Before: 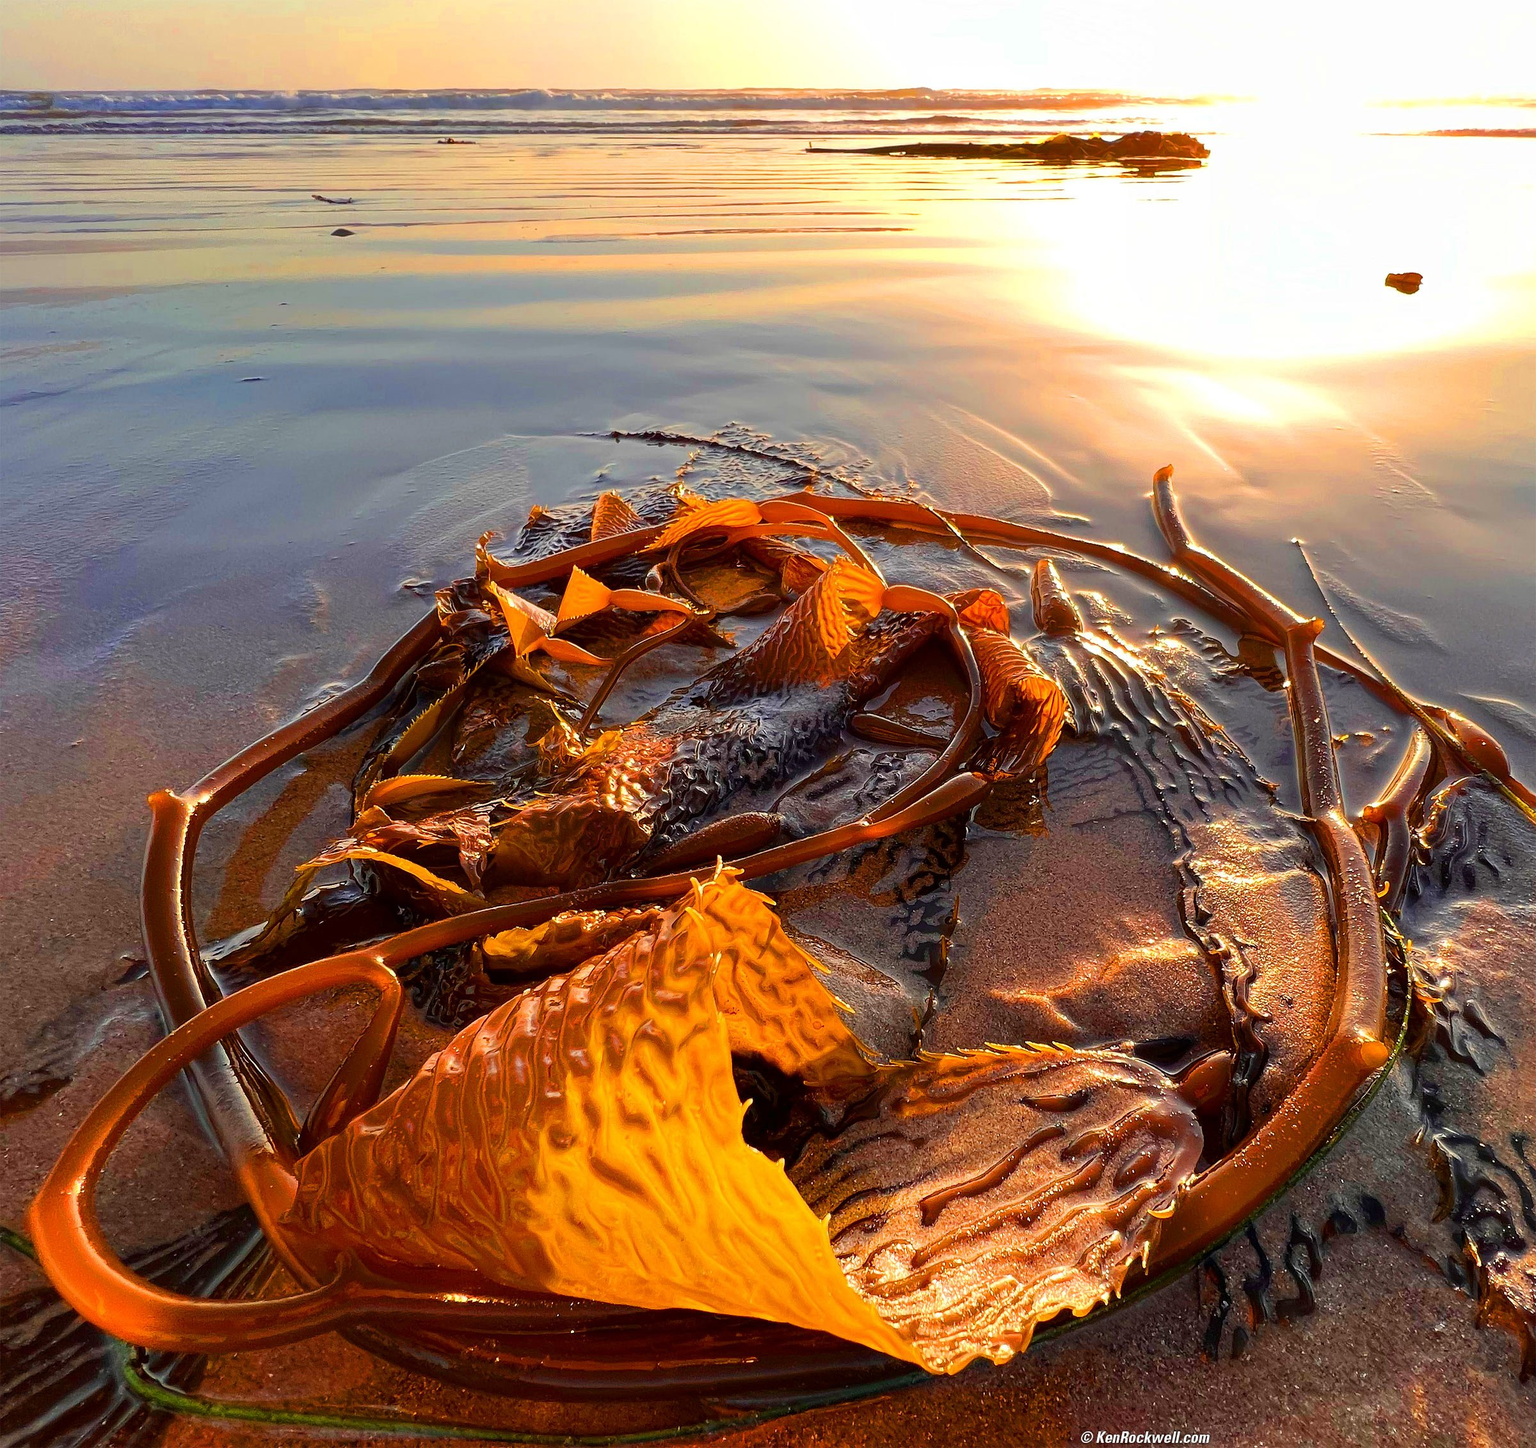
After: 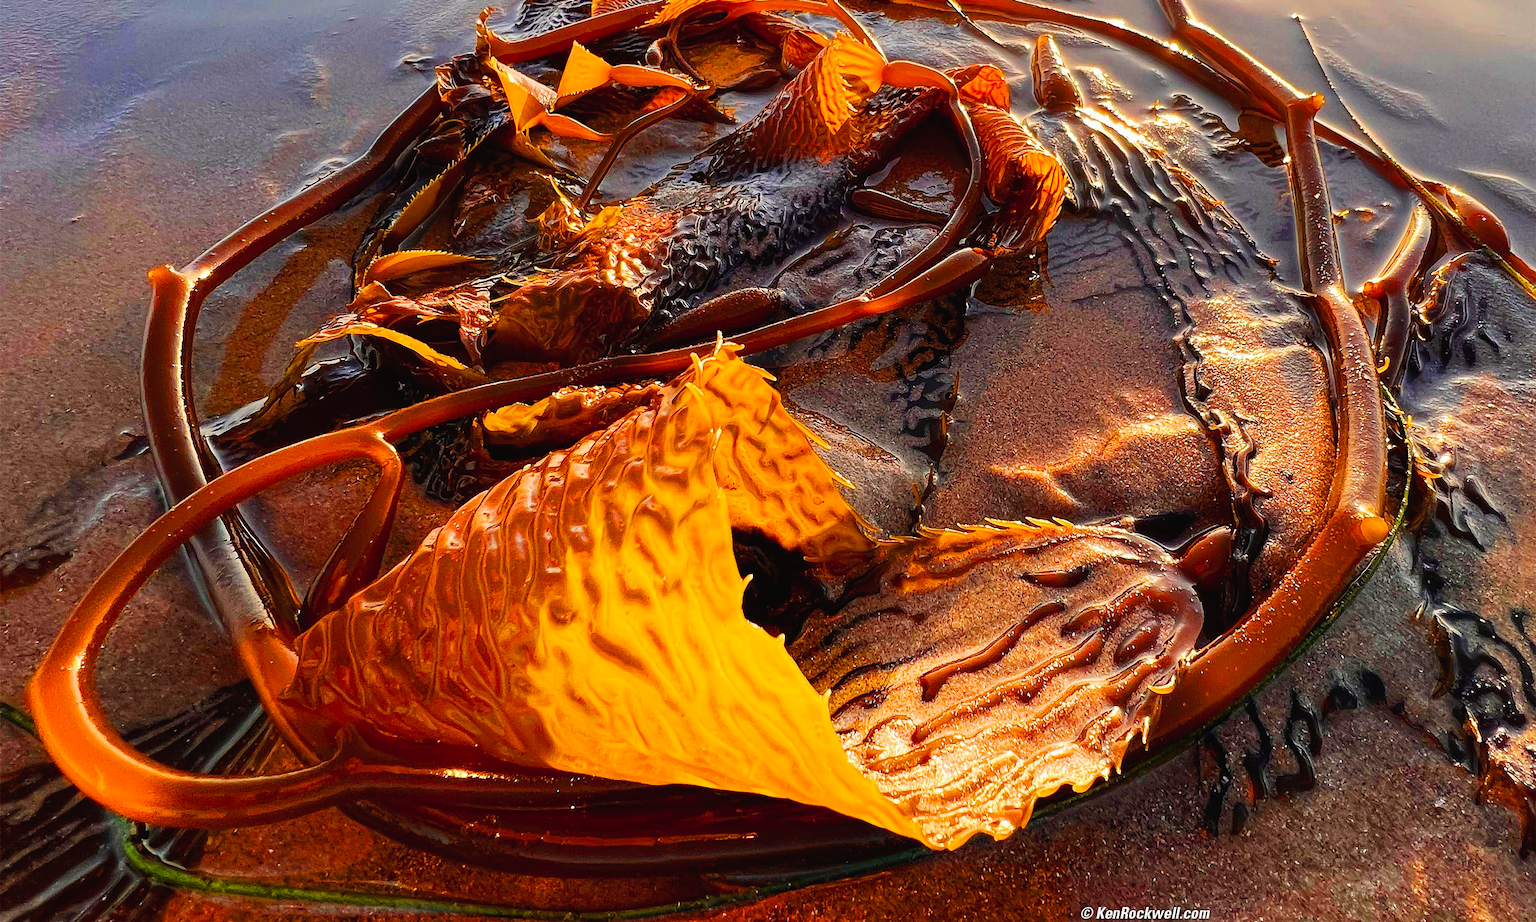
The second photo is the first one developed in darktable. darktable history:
crop and rotate: top 36.241%
tone curve: curves: ch0 [(0, 0.018) (0.061, 0.041) (0.205, 0.191) (0.289, 0.292) (0.39, 0.424) (0.493, 0.551) (0.666, 0.743) (0.795, 0.841) (1, 0.998)]; ch1 [(0, 0) (0.385, 0.343) (0.439, 0.415) (0.494, 0.498) (0.501, 0.501) (0.51, 0.509) (0.548, 0.563) (0.586, 0.61) (0.684, 0.658) (0.783, 0.804) (1, 1)]; ch2 [(0, 0) (0.304, 0.31) (0.403, 0.399) (0.441, 0.428) (0.47, 0.469) (0.498, 0.496) (0.524, 0.538) (0.566, 0.579) (0.648, 0.665) (0.697, 0.699) (1, 1)], preserve colors none
